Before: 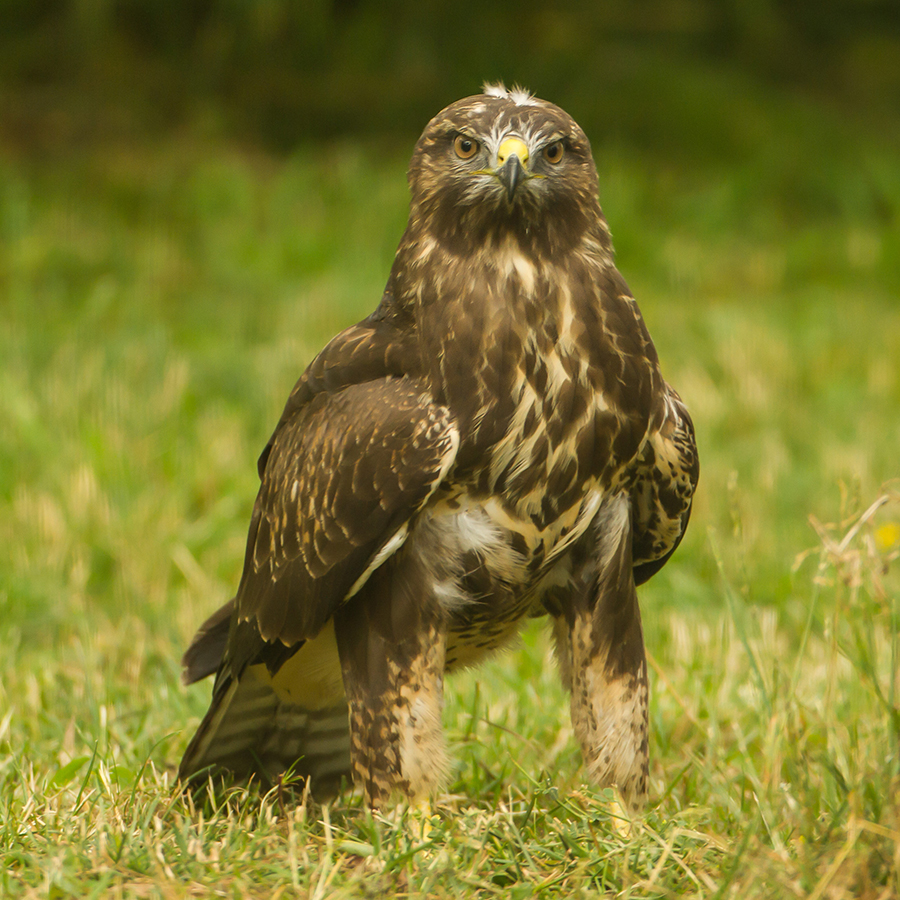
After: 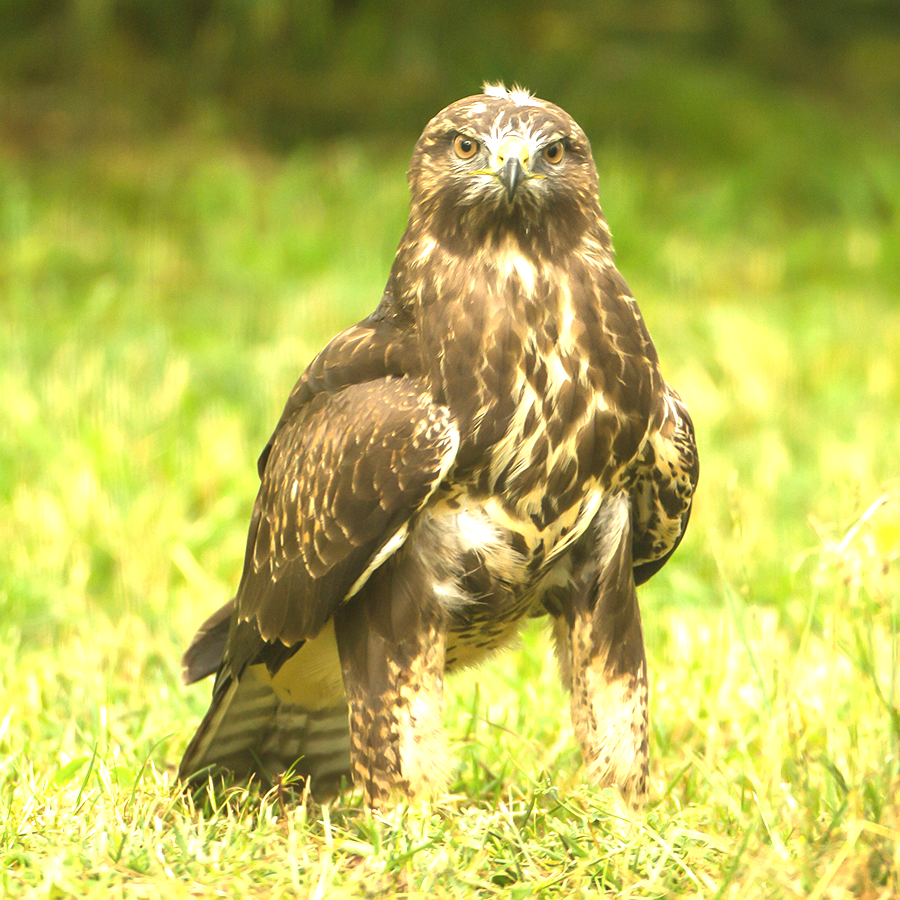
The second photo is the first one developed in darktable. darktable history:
color correction: highlights a* -0.137, highlights b* -5.91, shadows a* -0.137, shadows b* -0.137
exposure: black level correction 0, exposure 1.388 EV, compensate exposure bias true, compensate highlight preservation false
